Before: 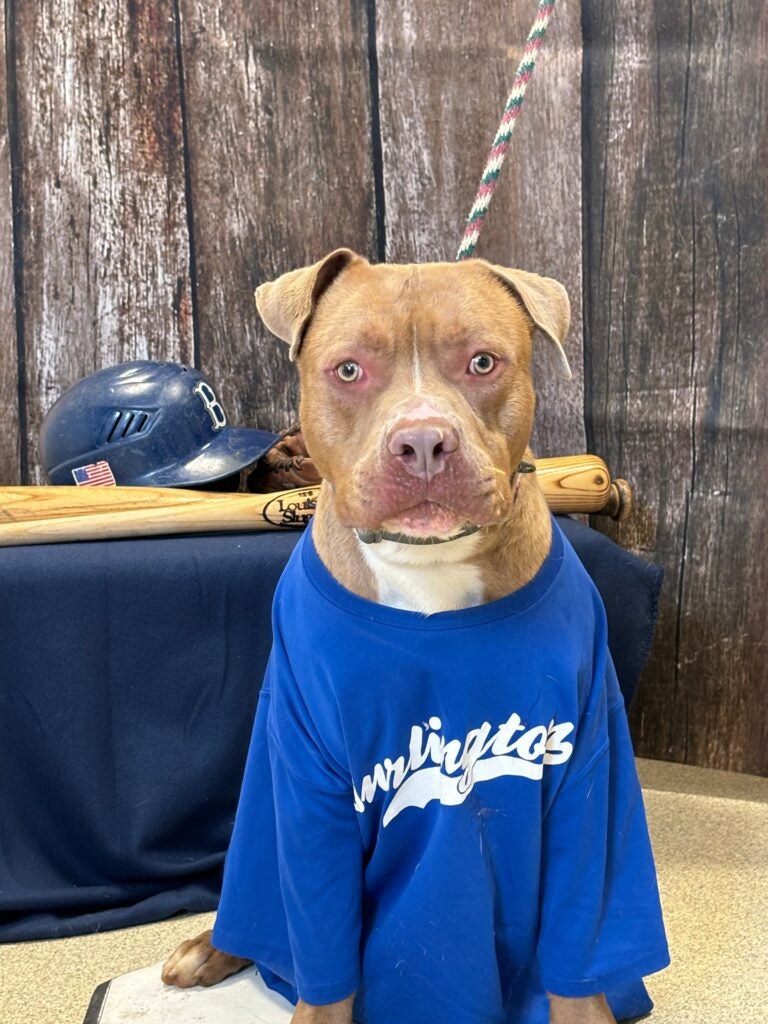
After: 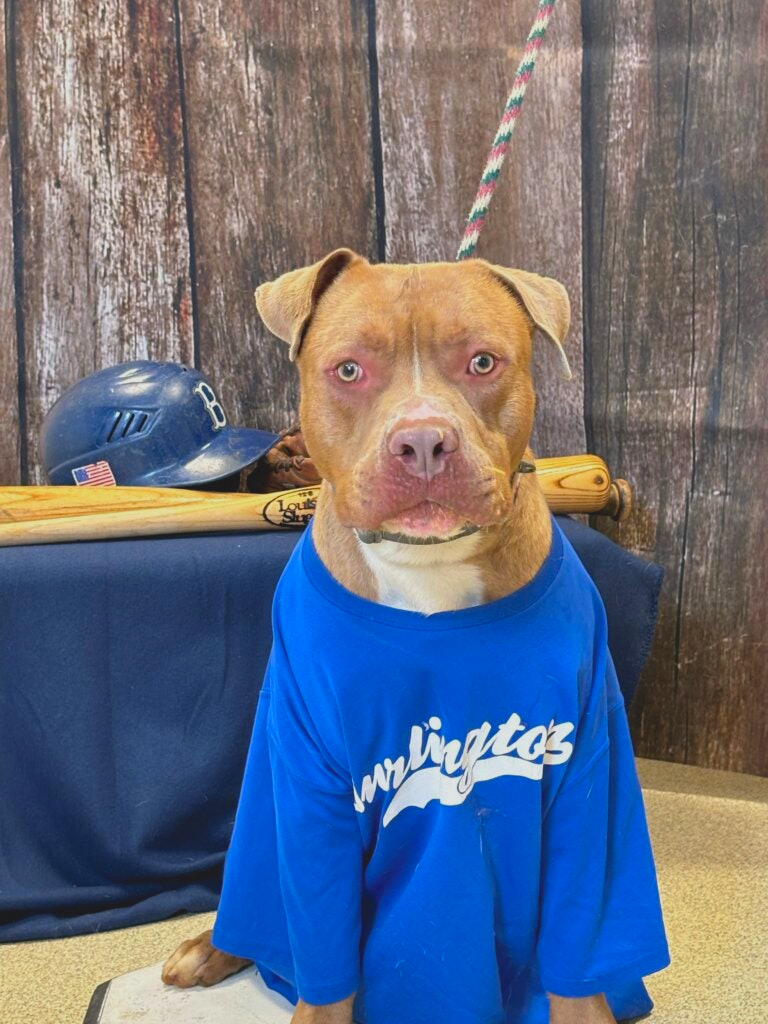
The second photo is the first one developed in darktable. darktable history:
contrast brightness saturation: contrast -0.19, saturation 0.19
shadows and highlights: soften with gaussian
